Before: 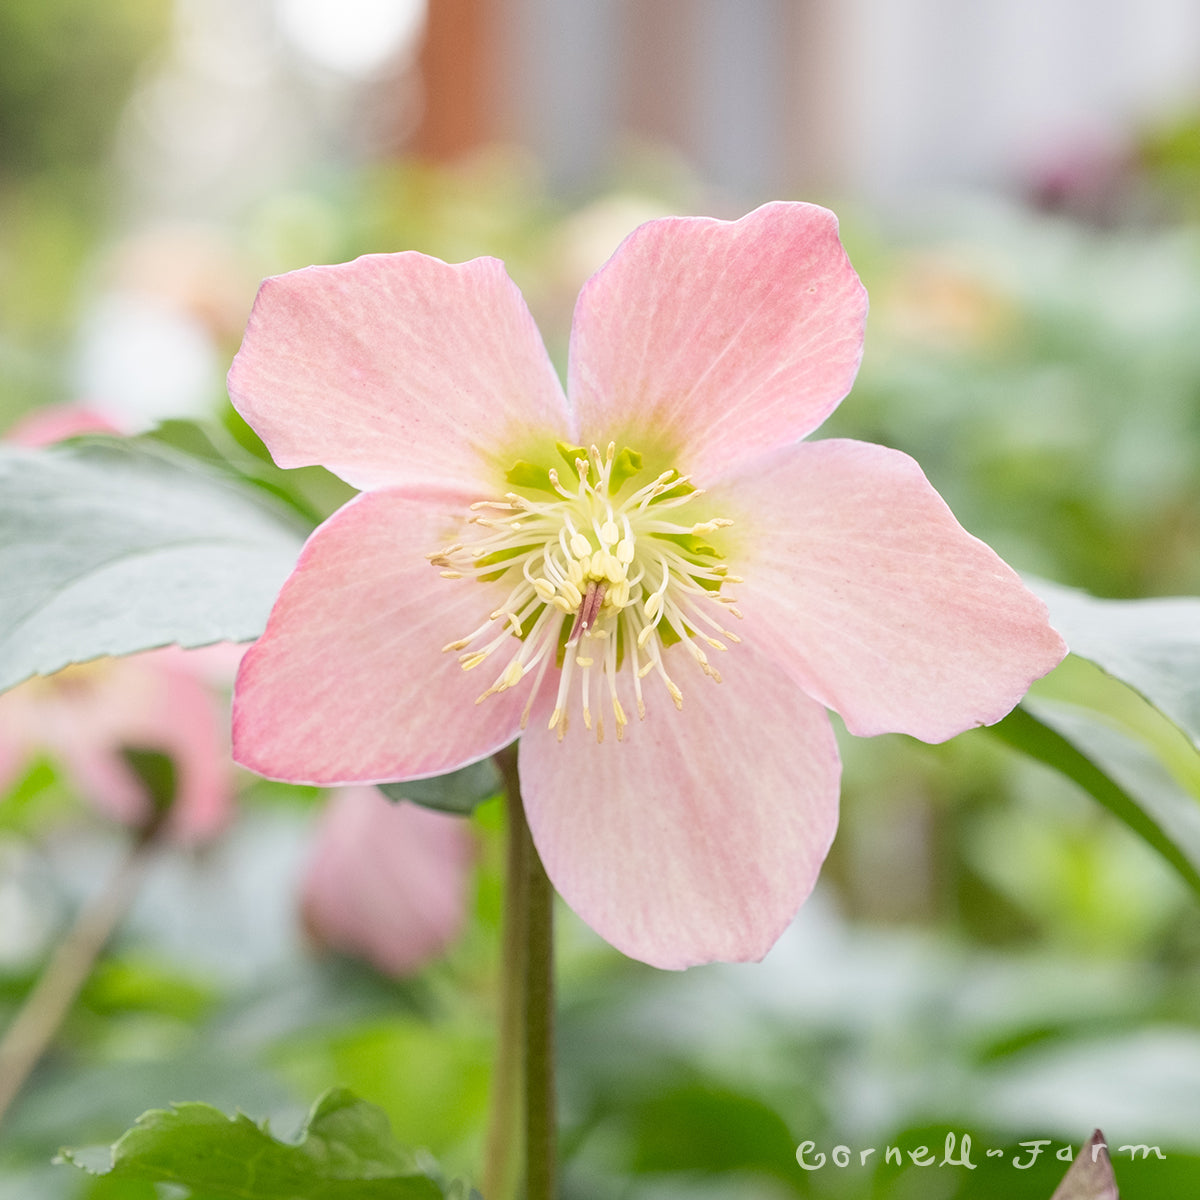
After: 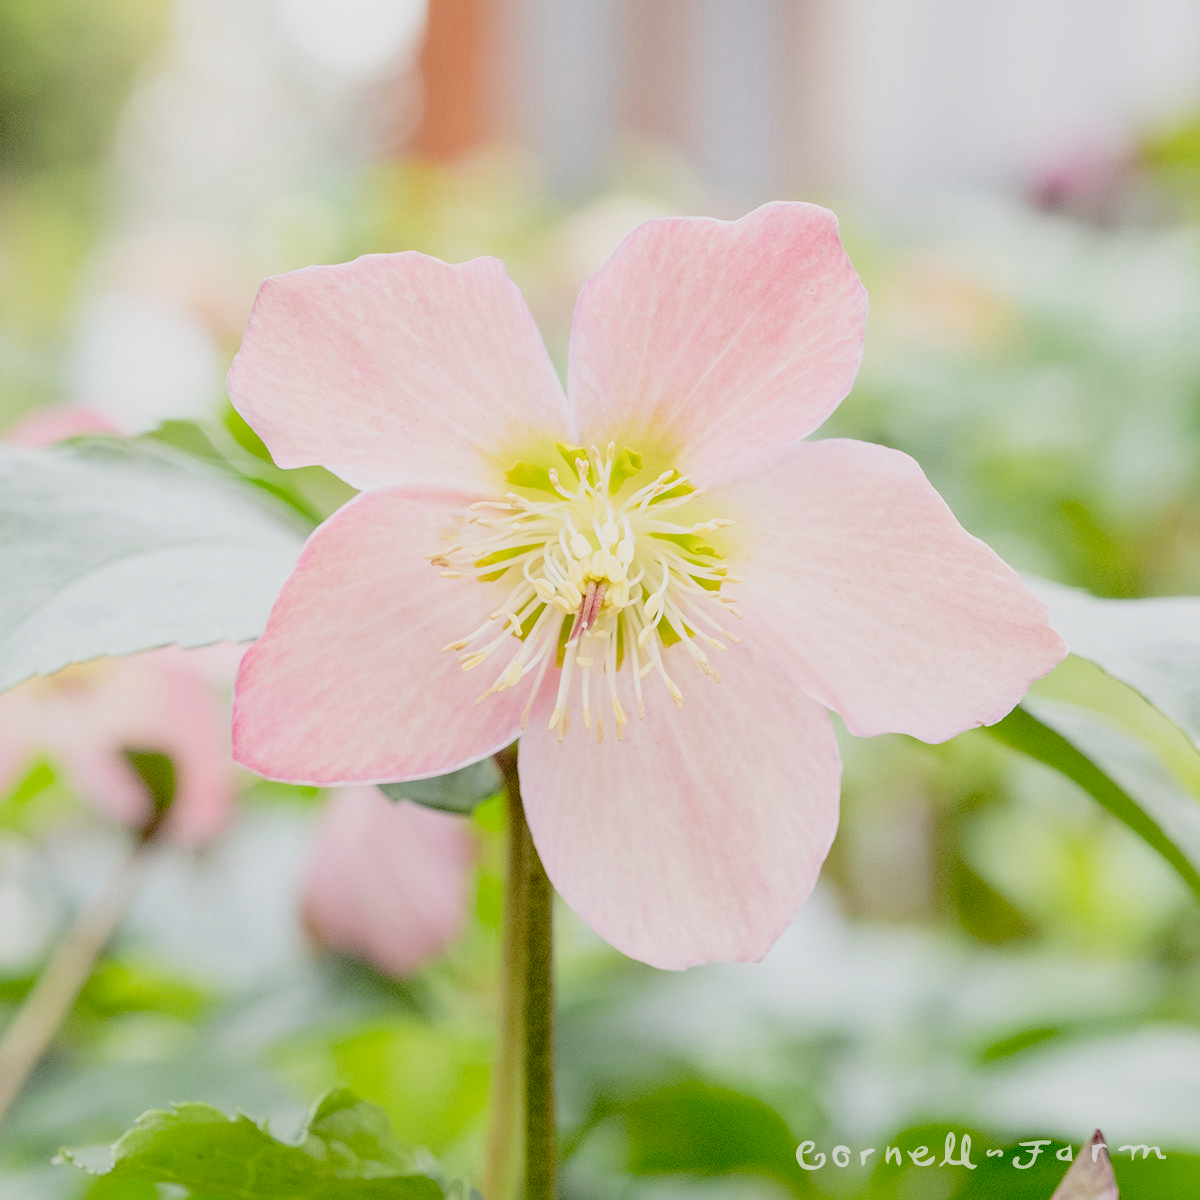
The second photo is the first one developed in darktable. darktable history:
tone curve: curves: ch0 [(0, 0) (0.135, 0.09) (0.326, 0.386) (0.489, 0.573) (0.663, 0.749) (0.854, 0.897) (1, 0.974)]; ch1 [(0, 0) (0.366, 0.367) (0.475, 0.453) (0.494, 0.493) (0.504, 0.497) (0.544, 0.569) (0.562, 0.605) (0.622, 0.694) (1, 1)]; ch2 [(0, 0) (0.333, 0.346) (0.375, 0.375) (0.424, 0.43) (0.476, 0.492) (0.502, 0.503) (0.533, 0.534) (0.572, 0.603) (0.605, 0.656) (0.641, 0.709) (1, 1)], preserve colors none
filmic rgb: black relative exposure -4.86 EV, white relative exposure 4.02 EV, hardness 2.83
